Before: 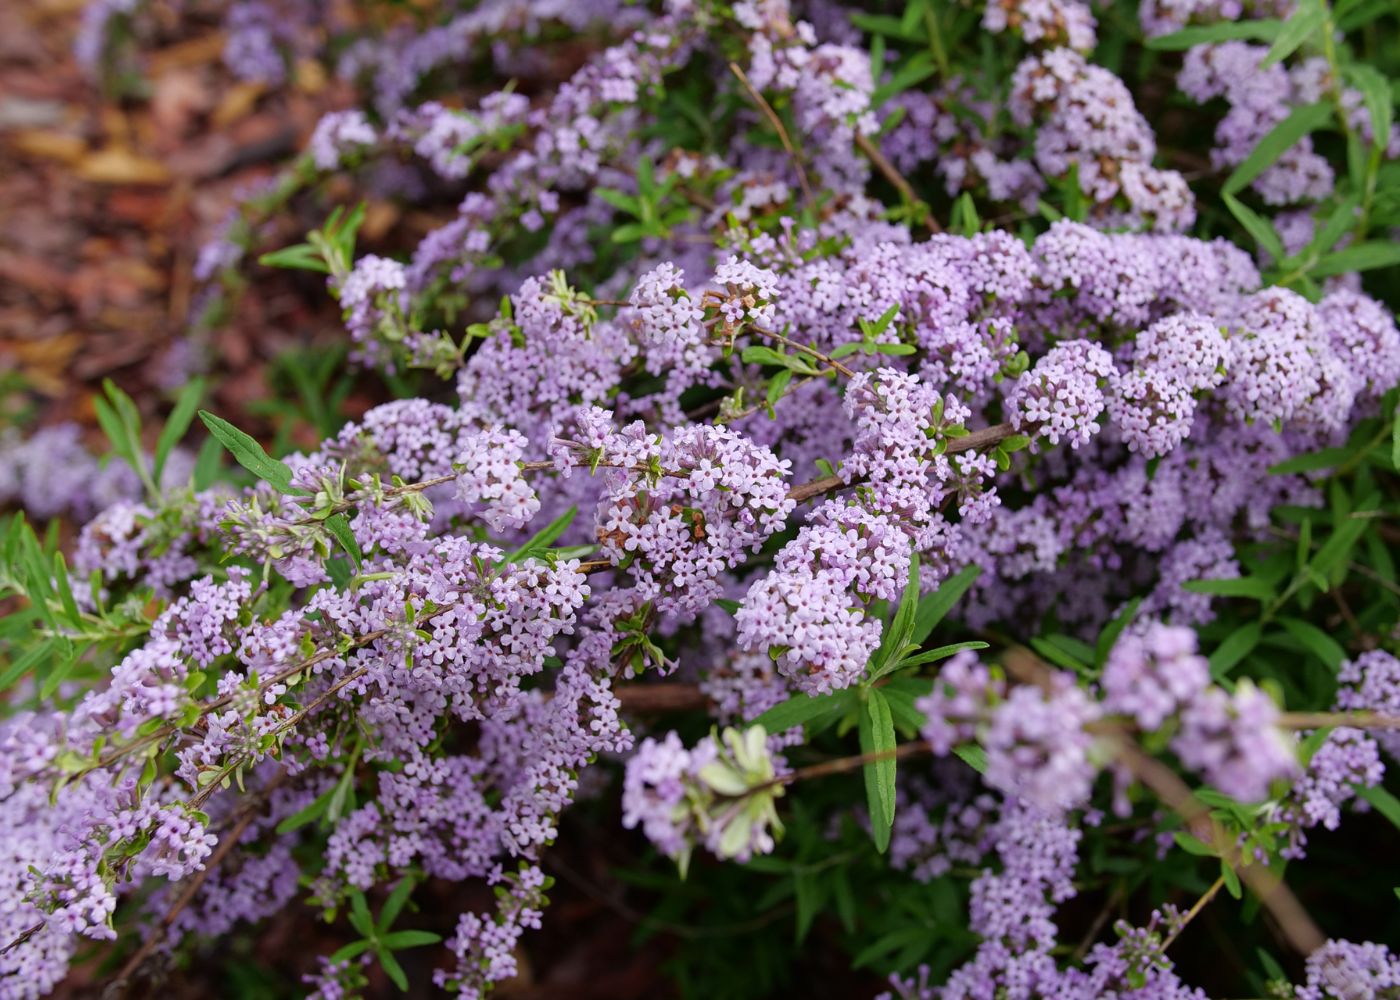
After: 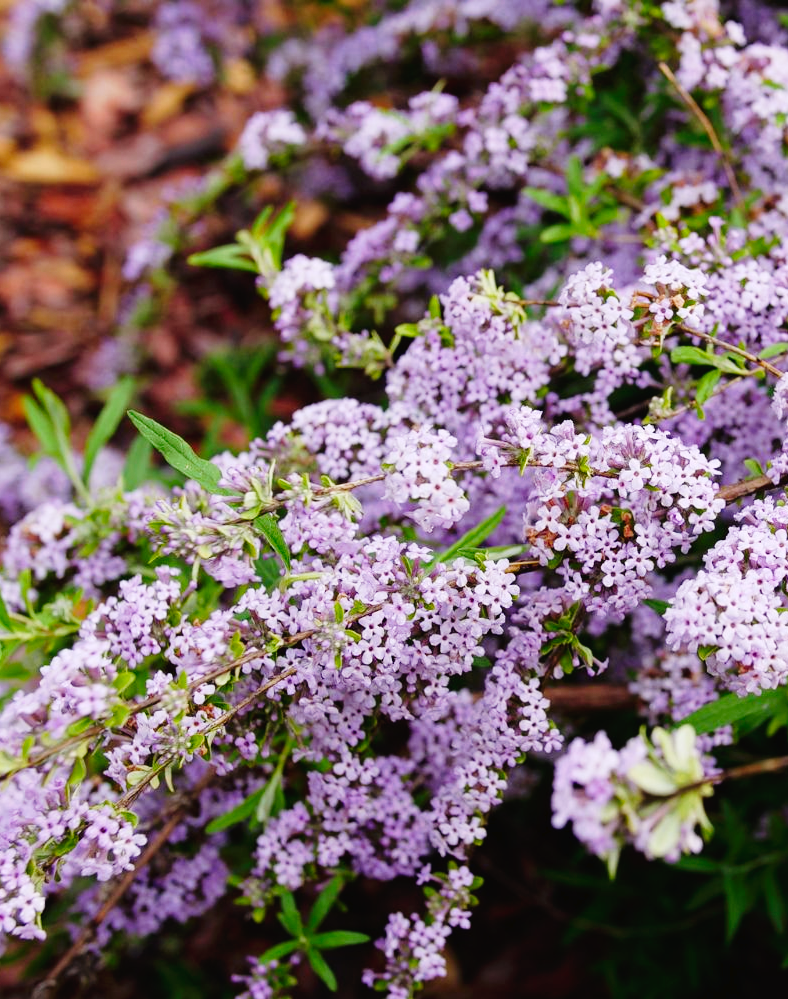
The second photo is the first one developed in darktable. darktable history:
crop: left 5.114%, right 38.589%
tone curve: curves: ch0 [(0, 0) (0.003, 0.016) (0.011, 0.019) (0.025, 0.023) (0.044, 0.029) (0.069, 0.042) (0.1, 0.068) (0.136, 0.101) (0.177, 0.143) (0.224, 0.21) (0.277, 0.289) (0.335, 0.379) (0.399, 0.476) (0.468, 0.569) (0.543, 0.654) (0.623, 0.75) (0.709, 0.822) (0.801, 0.893) (0.898, 0.946) (1, 1)], preserve colors none
